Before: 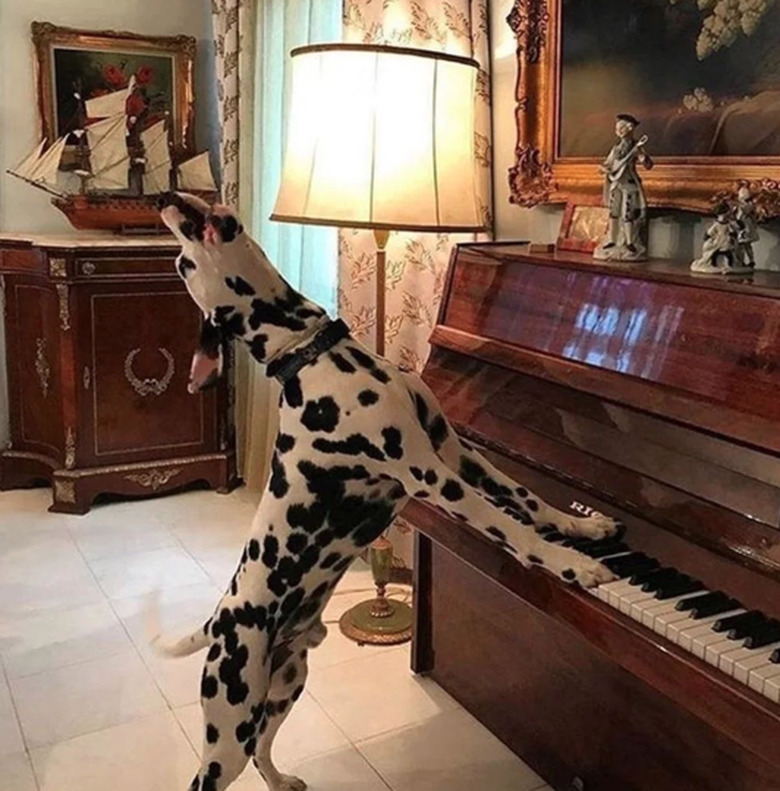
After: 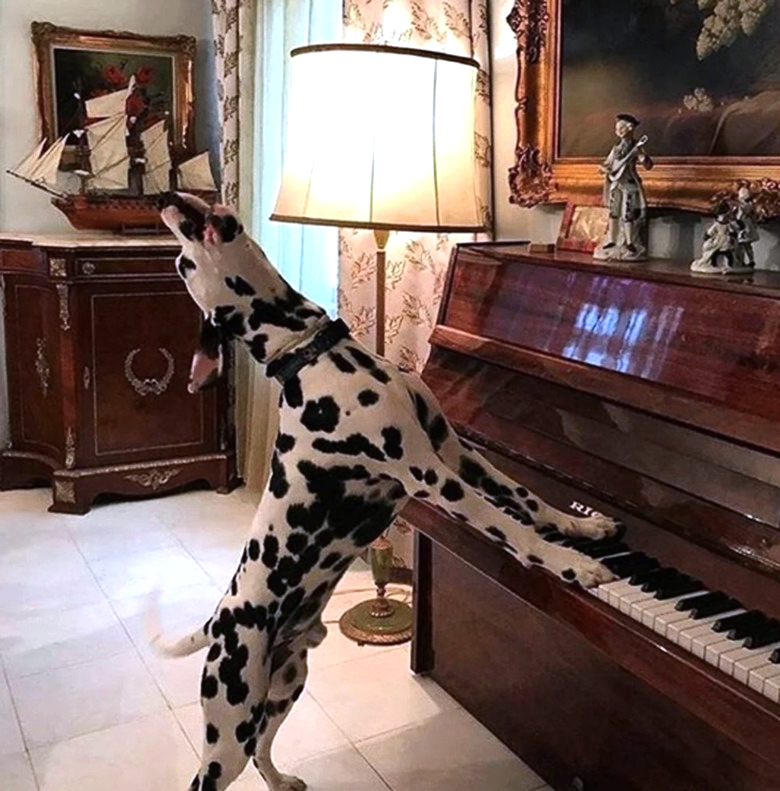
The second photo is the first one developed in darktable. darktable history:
white balance: red 0.967, blue 1.119, emerald 0.756
tone equalizer: -8 EV -0.417 EV, -7 EV -0.389 EV, -6 EV -0.333 EV, -5 EV -0.222 EV, -3 EV 0.222 EV, -2 EV 0.333 EV, -1 EV 0.389 EV, +0 EV 0.417 EV, edges refinement/feathering 500, mask exposure compensation -1.57 EV, preserve details no
